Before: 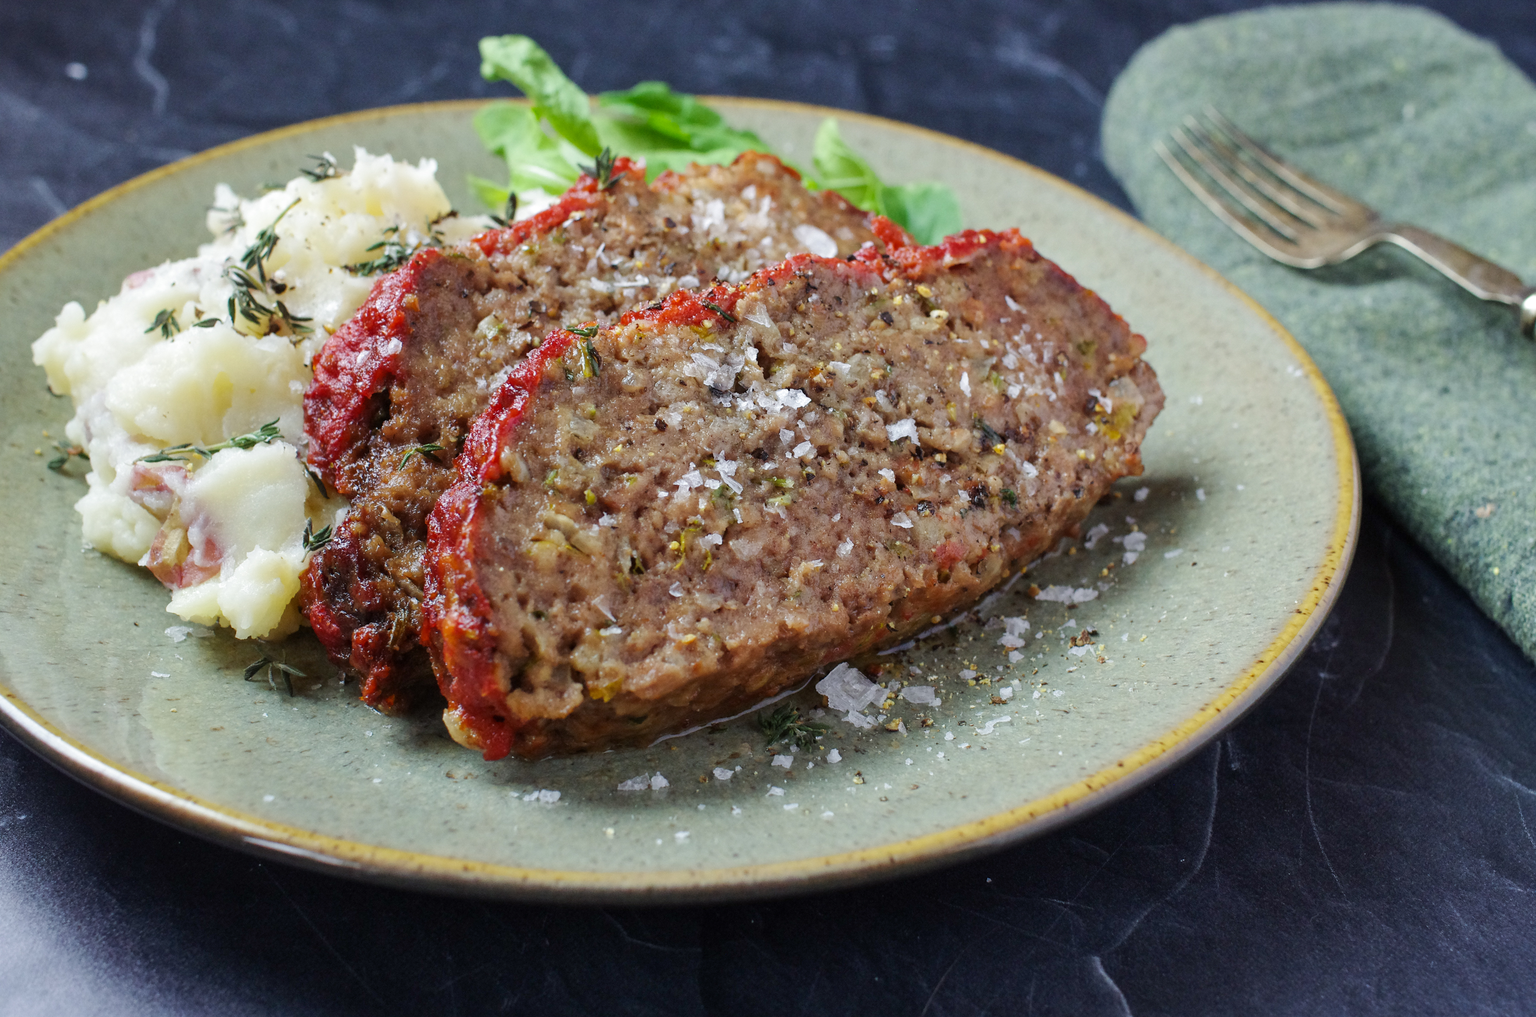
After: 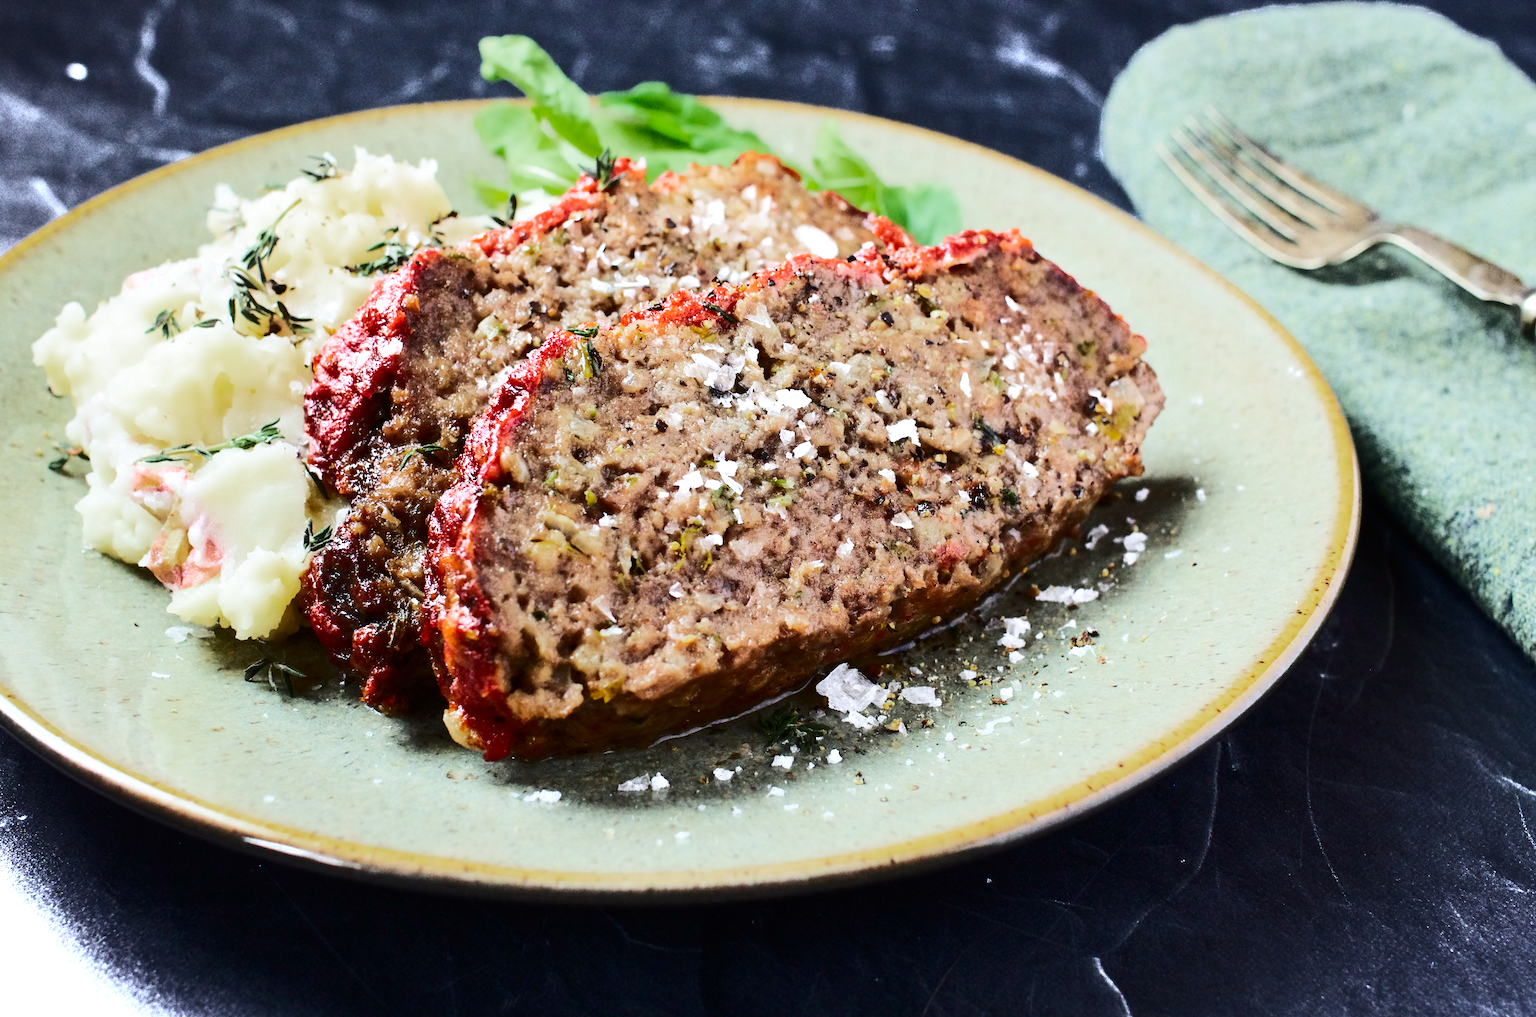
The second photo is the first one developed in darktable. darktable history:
color zones: curves: ch0 [(0.203, 0.433) (0.607, 0.517) (0.697, 0.696) (0.705, 0.897)]
rgb curve: curves: ch0 [(0, 0) (0.284, 0.292) (0.505, 0.644) (1, 1)], compensate middle gray true
contrast brightness saturation: contrast 0.28
